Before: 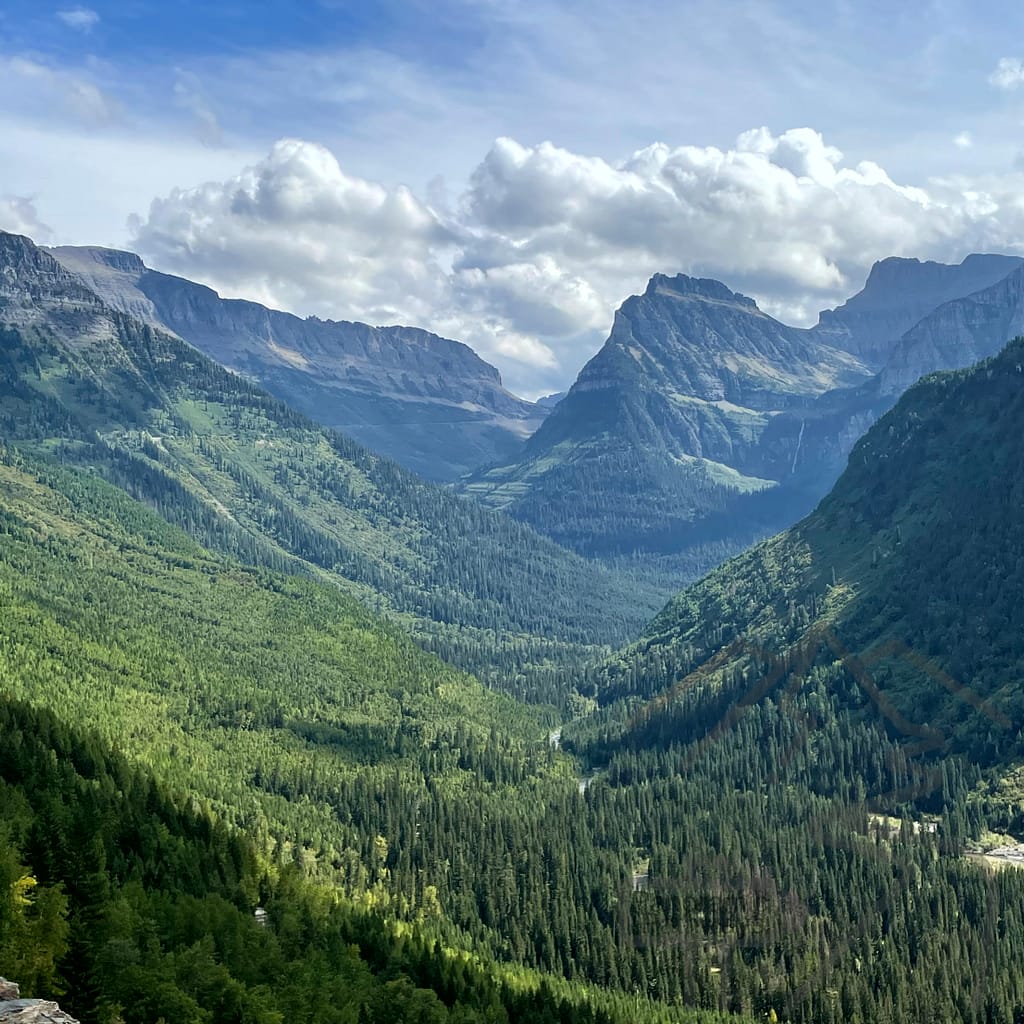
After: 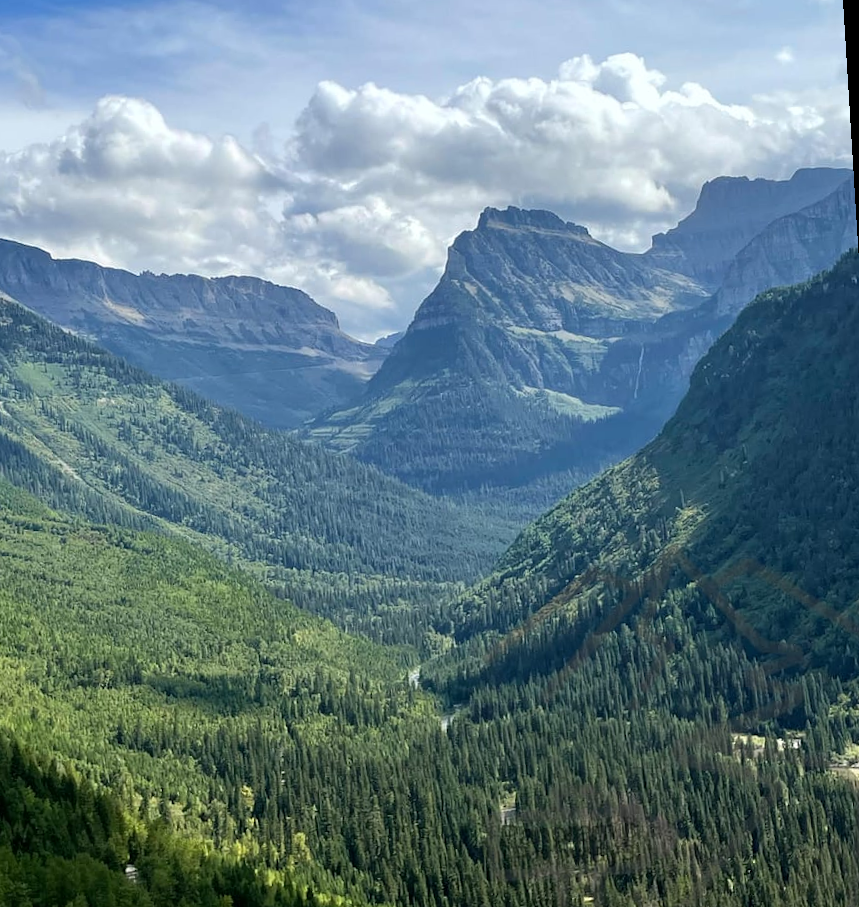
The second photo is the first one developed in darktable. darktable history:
crop and rotate: left 14.584%
rotate and perspective: rotation -3.52°, crop left 0.036, crop right 0.964, crop top 0.081, crop bottom 0.919
